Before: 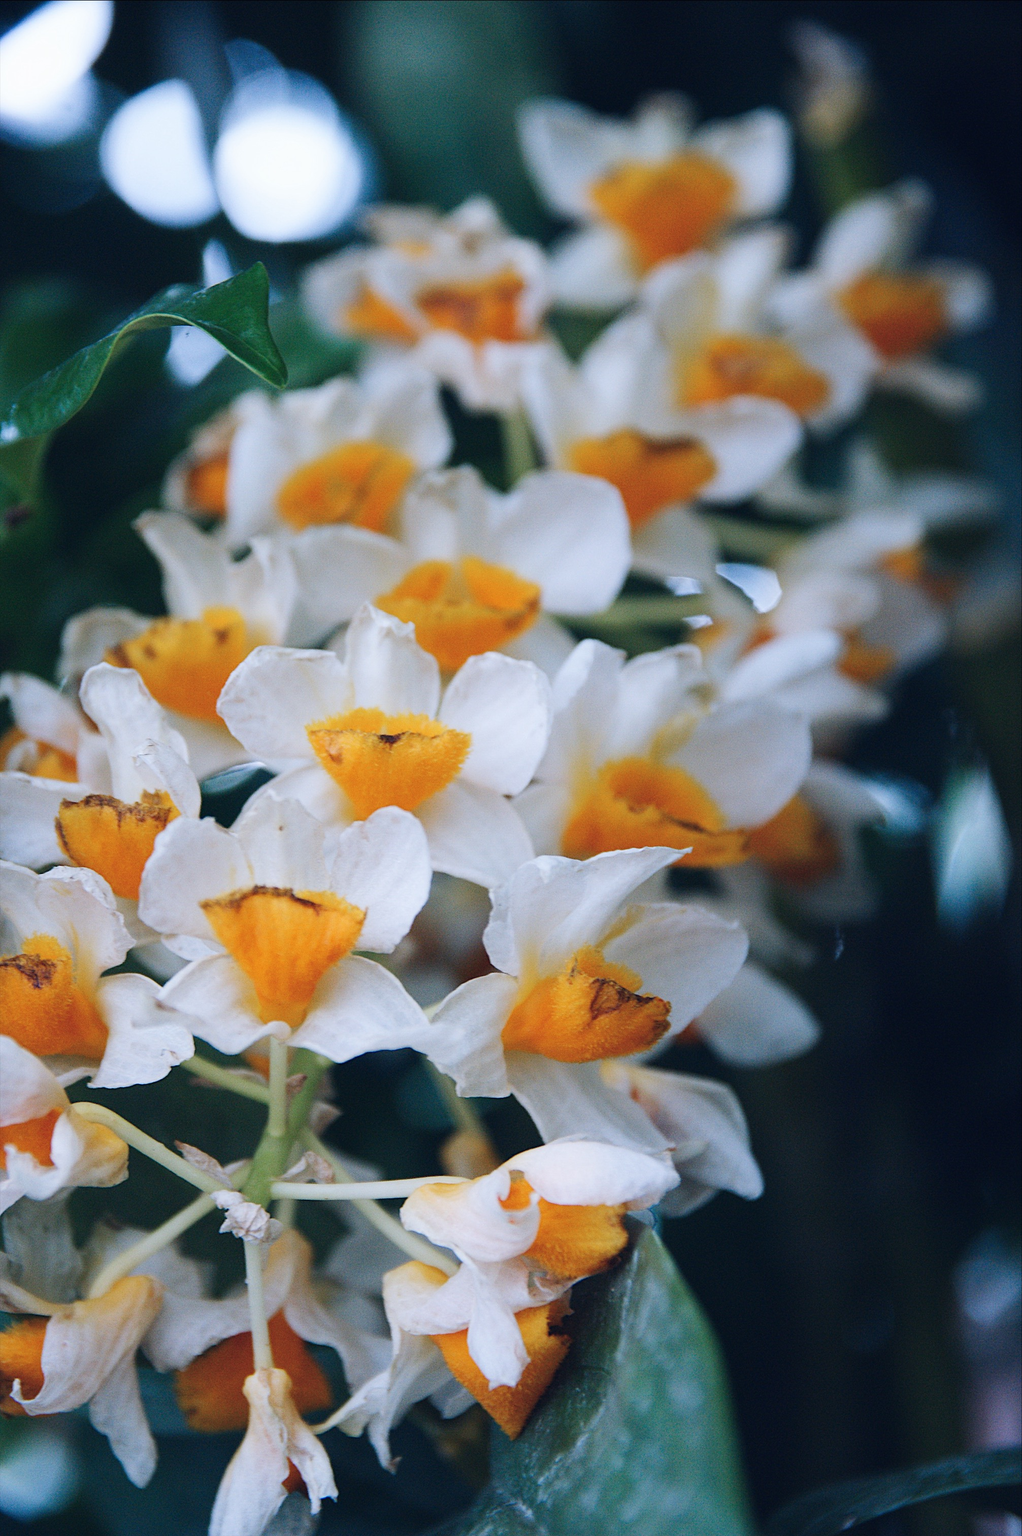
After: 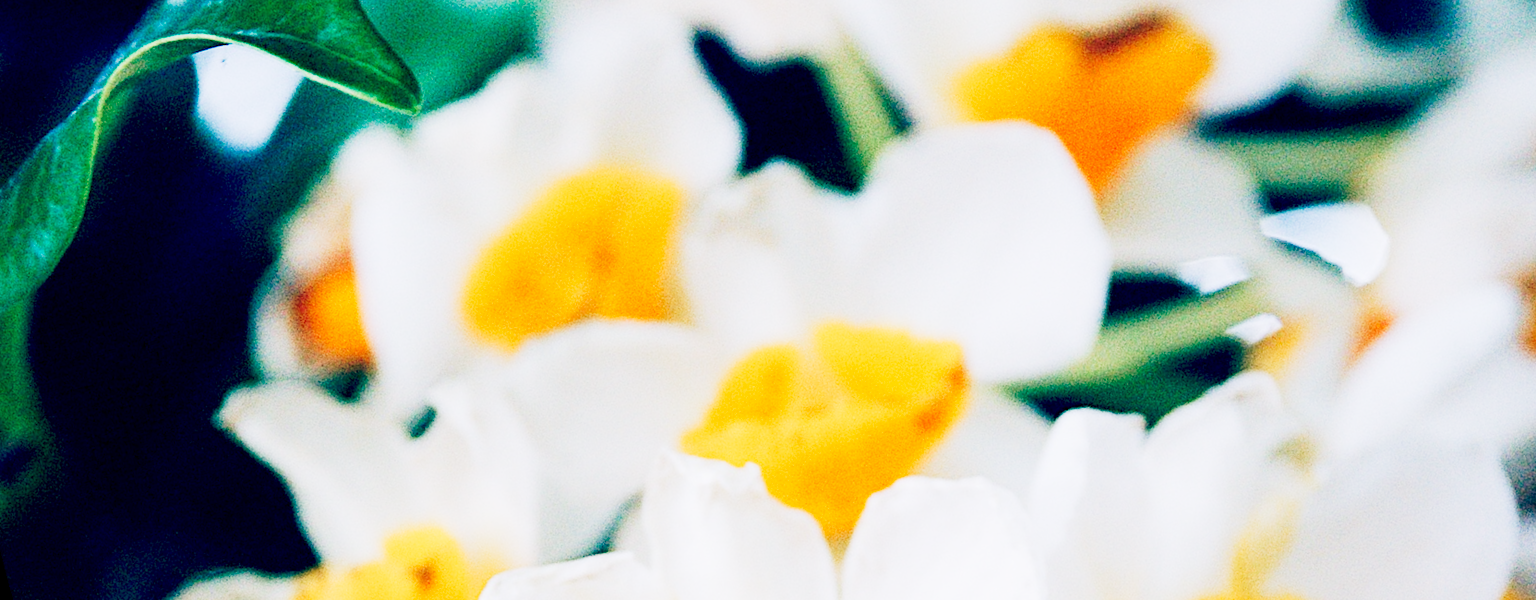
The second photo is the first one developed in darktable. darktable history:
color balance: lift [0.975, 0.993, 1, 1.015], gamma [1.1, 1, 1, 0.945], gain [1, 1.04, 1, 0.95]
velvia: strength 15%
crop: left 0.579%, top 7.627%, right 23.167%, bottom 54.275%
rotate and perspective: rotation -14.8°, crop left 0.1, crop right 0.903, crop top 0.25, crop bottom 0.748
tone curve: curves: ch0 [(0, 0) (0.003, 0.004) (0.011, 0.015) (0.025, 0.034) (0.044, 0.061) (0.069, 0.095) (0.1, 0.137) (0.136, 0.187) (0.177, 0.244) (0.224, 0.308) (0.277, 0.415) (0.335, 0.532) (0.399, 0.642) (0.468, 0.747) (0.543, 0.829) (0.623, 0.886) (0.709, 0.924) (0.801, 0.951) (0.898, 0.975) (1, 1)], preserve colors none
